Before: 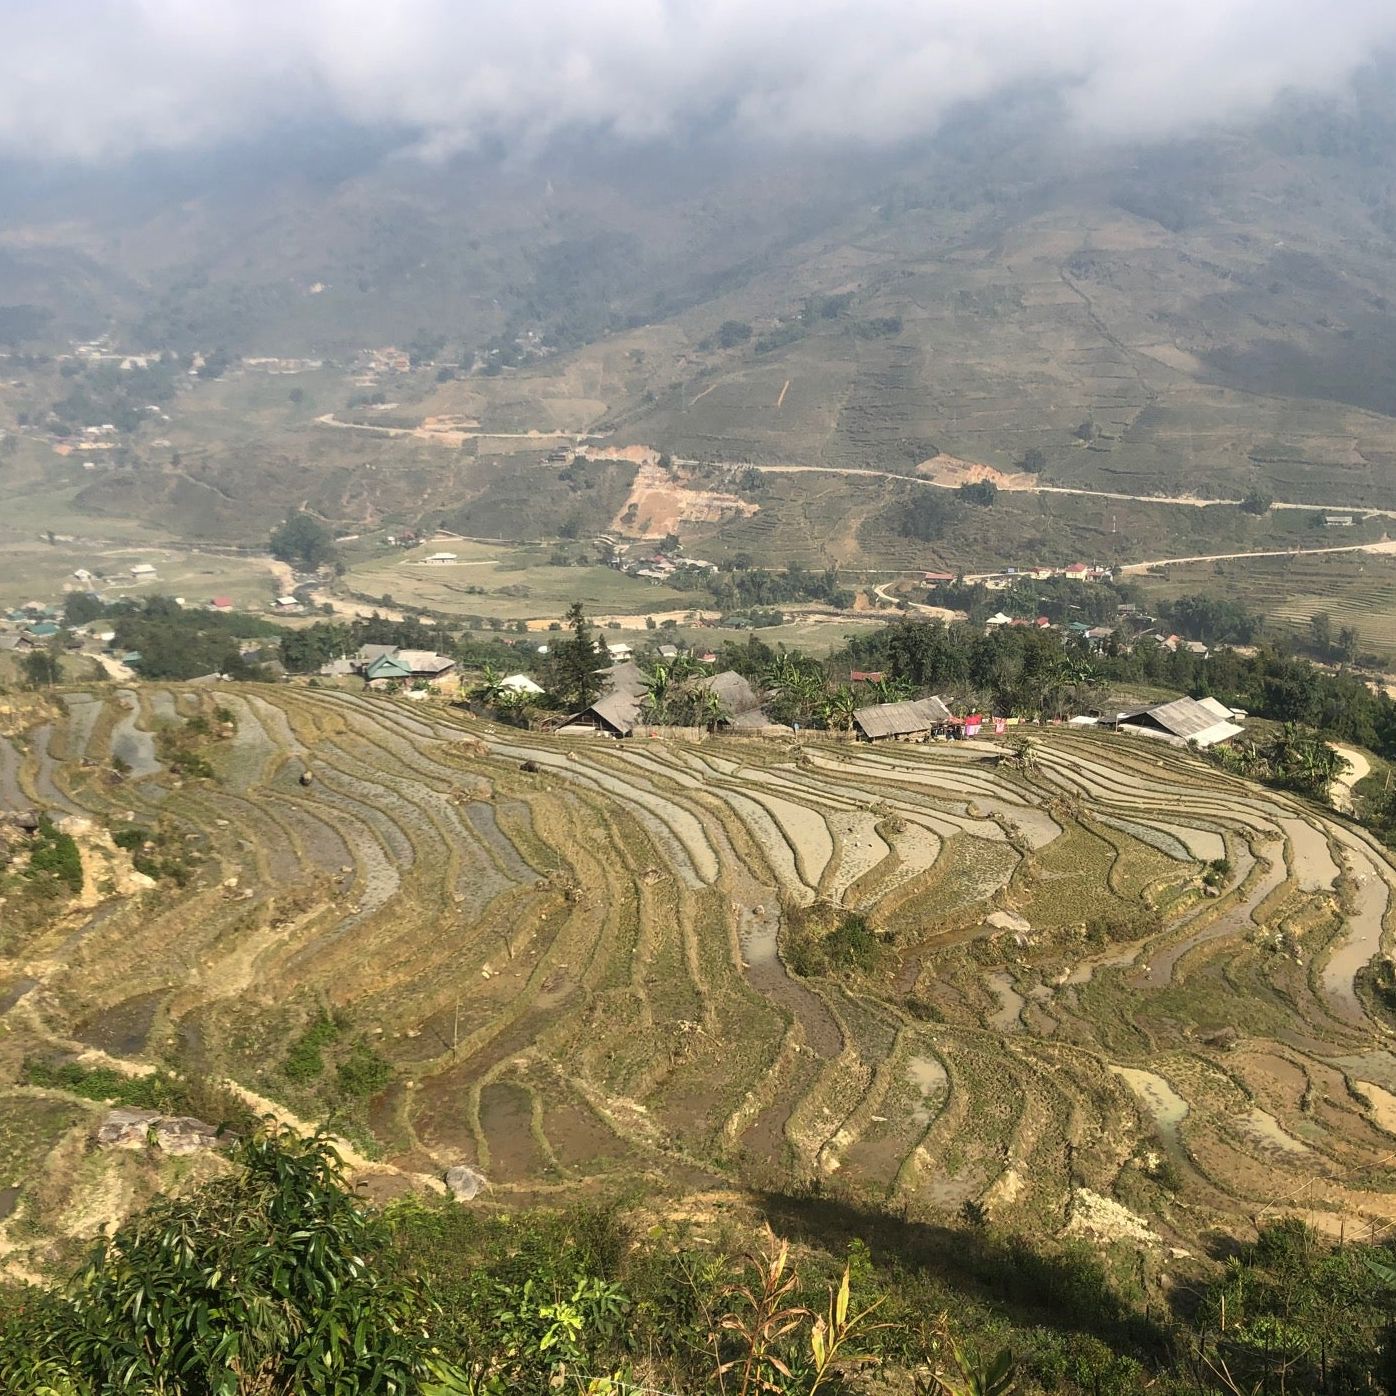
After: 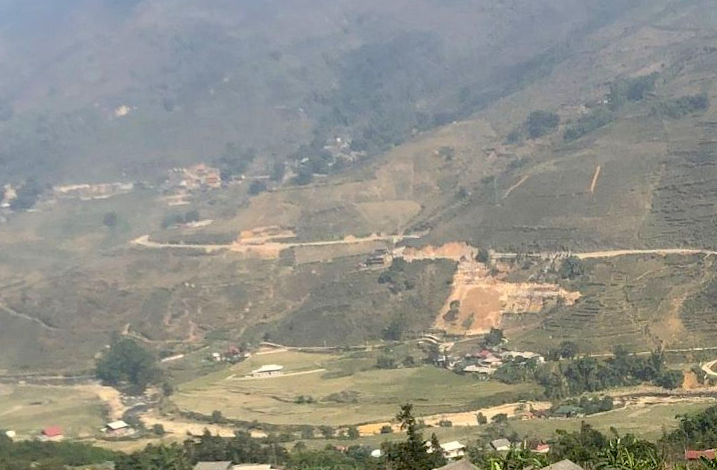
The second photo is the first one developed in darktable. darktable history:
crop: left 10.121%, top 10.631%, right 36.218%, bottom 51.526%
exposure: black level correction 0.01, exposure 0.014 EV, compensate highlight preservation false
rotate and perspective: rotation -4.57°, crop left 0.054, crop right 0.944, crop top 0.087, crop bottom 0.914
color balance rgb: perceptual saturation grading › global saturation 20%, global vibrance 10%
